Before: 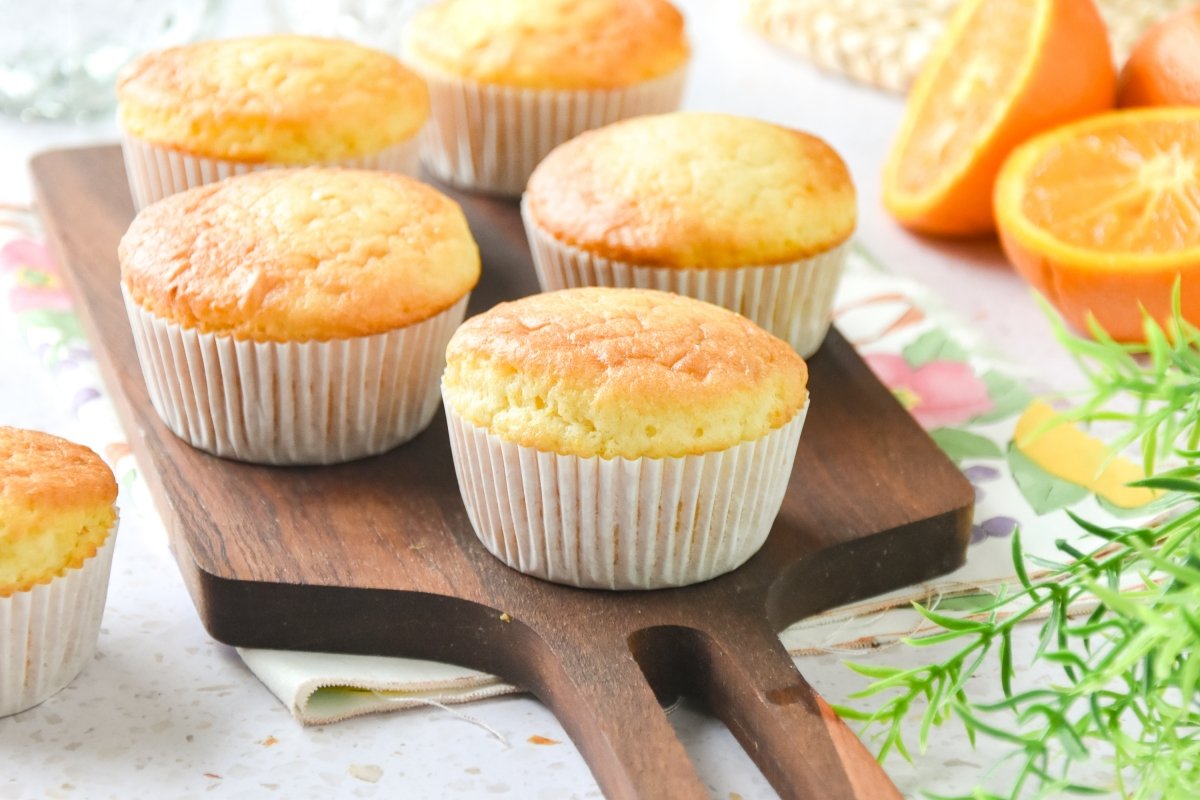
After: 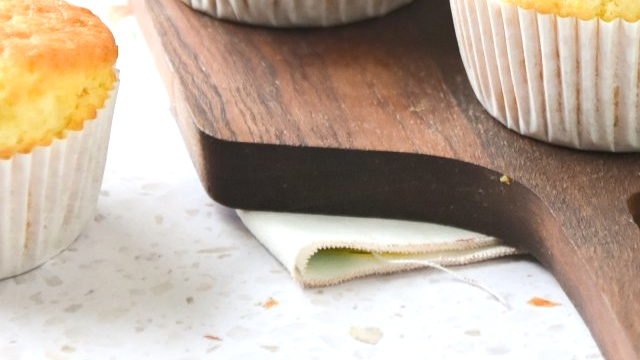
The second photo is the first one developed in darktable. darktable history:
base curve: preserve colors none
contrast brightness saturation: saturation -0.05
crop and rotate: top 54.778%, right 46.61%, bottom 0.159%
tone equalizer: -8 EV -0.001 EV, -7 EV 0.001 EV, -6 EV -0.002 EV, -5 EV -0.003 EV, -4 EV -0.062 EV, -3 EV -0.222 EV, -2 EV -0.267 EV, -1 EV 0.105 EV, +0 EV 0.303 EV
